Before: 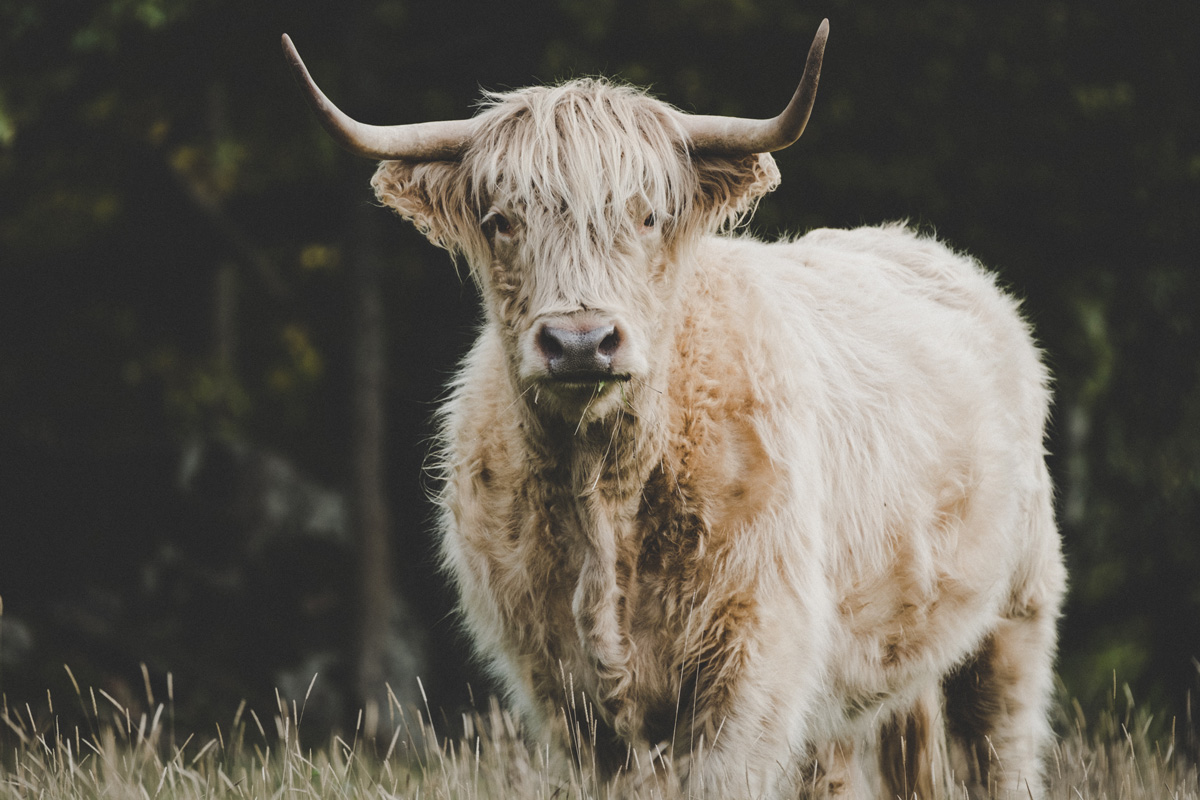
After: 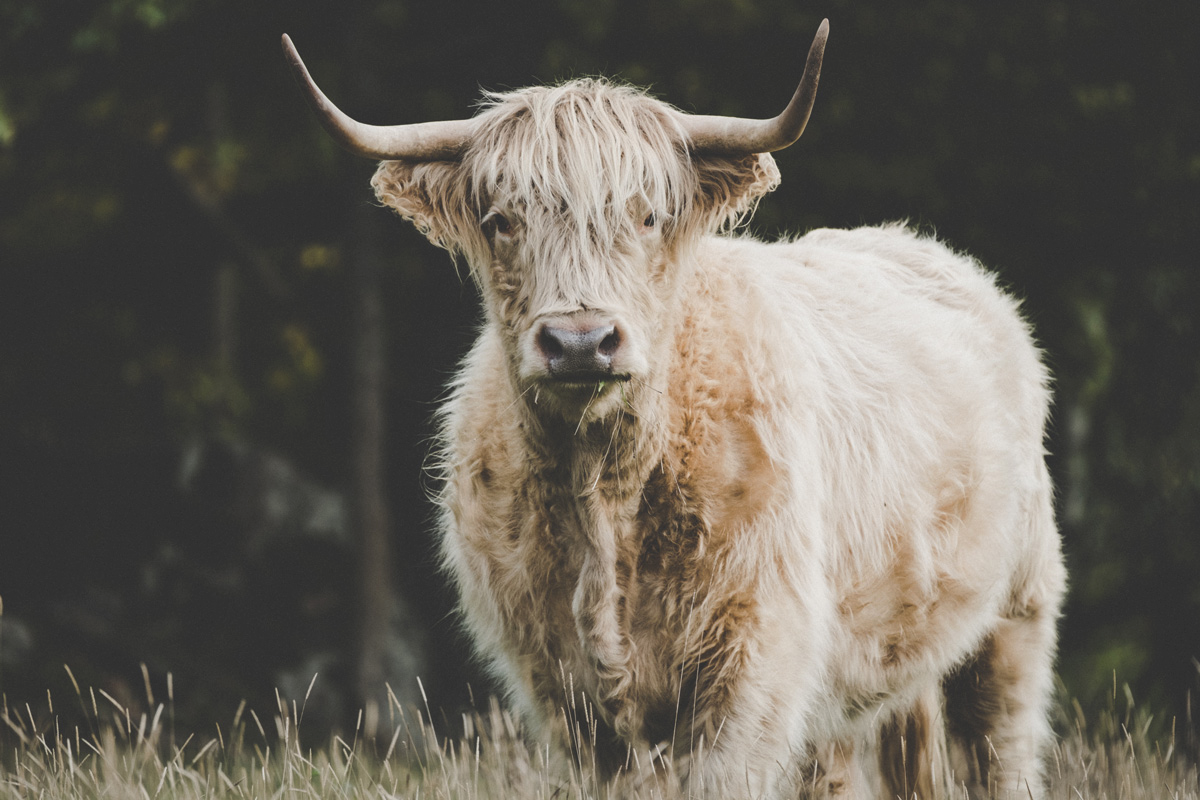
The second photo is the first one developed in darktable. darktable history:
exposure: black level correction -0.008, exposure 0.067 EV, compensate highlight preservation false
